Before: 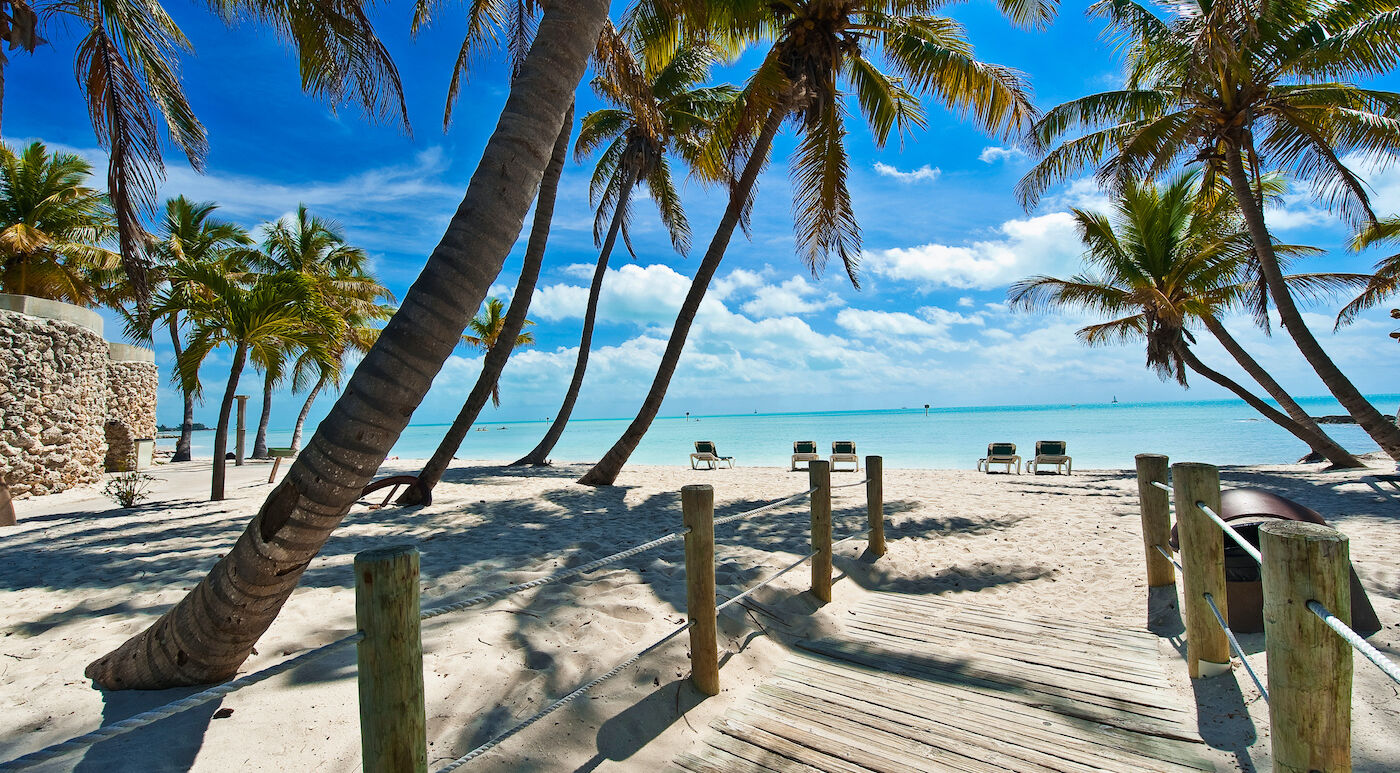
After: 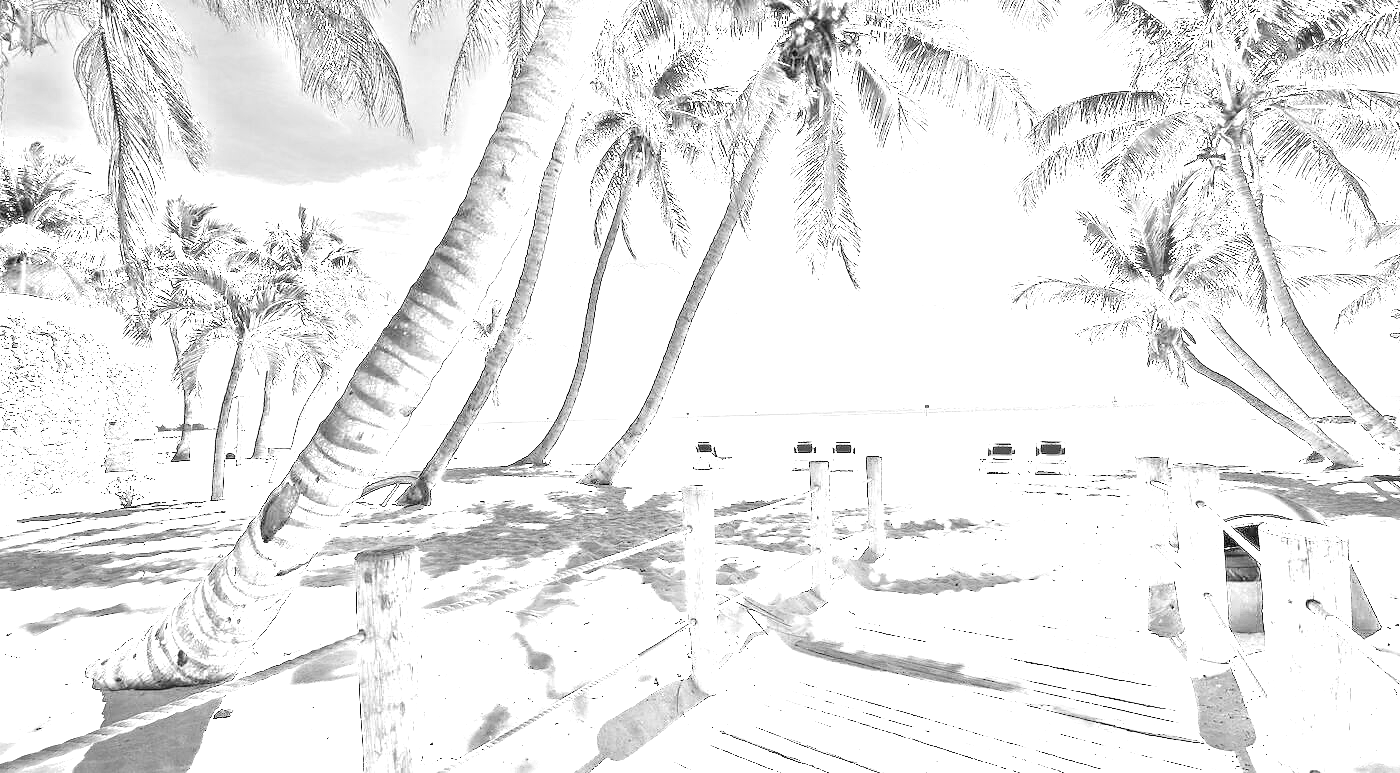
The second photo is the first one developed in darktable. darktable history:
white balance: red 8, blue 8
exposure: black level correction 0, exposure 1.1 EV, compensate exposure bias true, compensate highlight preservation false
monochrome: on, module defaults
